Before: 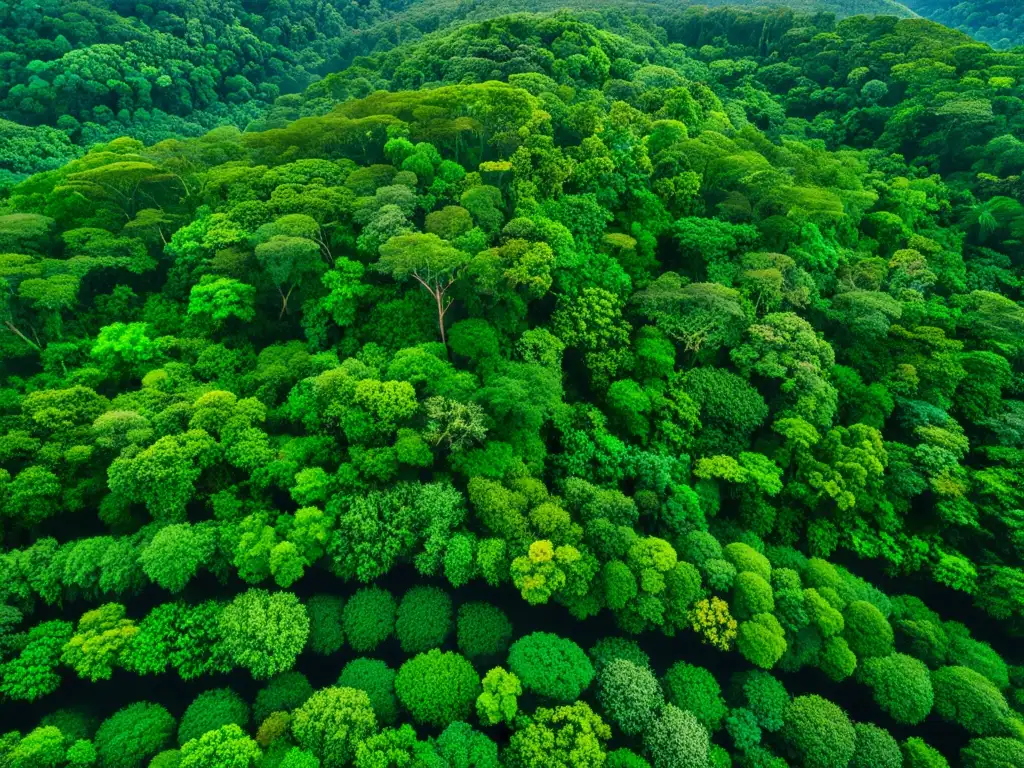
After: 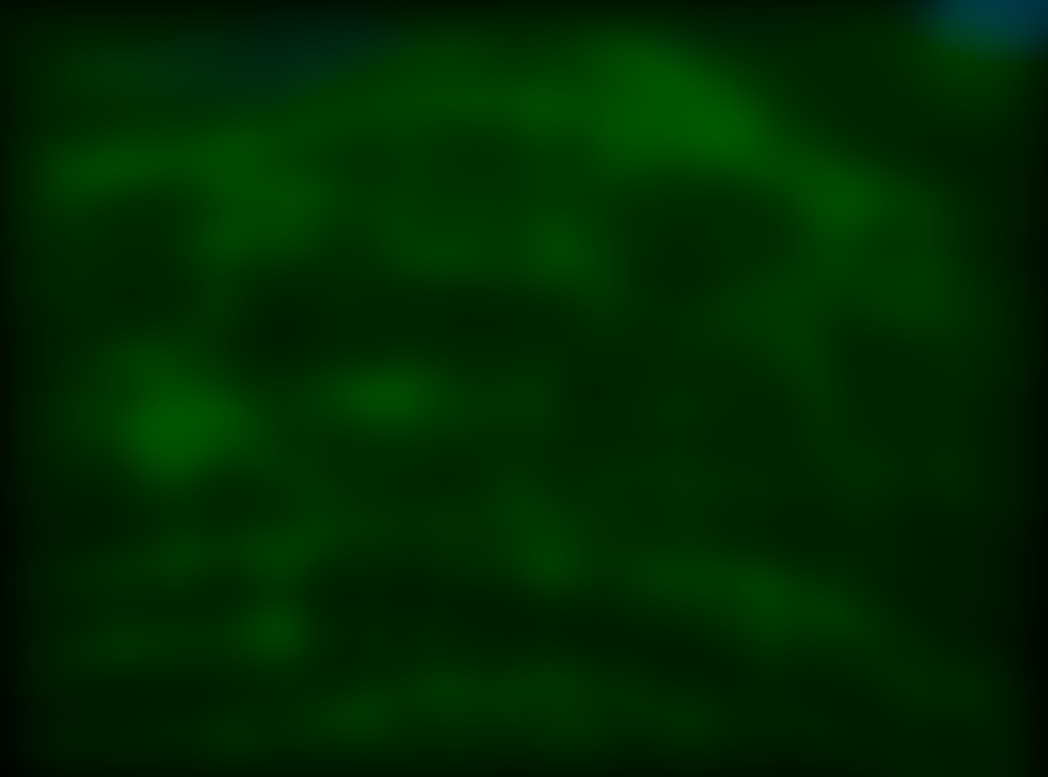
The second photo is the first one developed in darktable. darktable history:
rotate and perspective: lens shift (vertical) 0.048, lens shift (horizontal) -0.024, automatic cropping off
exposure: exposure 0.15 EV, compensate highlight preservation false
white balance: red 0.984, blue 1.059
sharpen: on, module defaults
lowpass: radius 31.92, contrast 1.72, brightness -0.98, saturation 0.94
contrast brightness saturation: contrast 0.2, brightness 0.16, saturation 0.22
